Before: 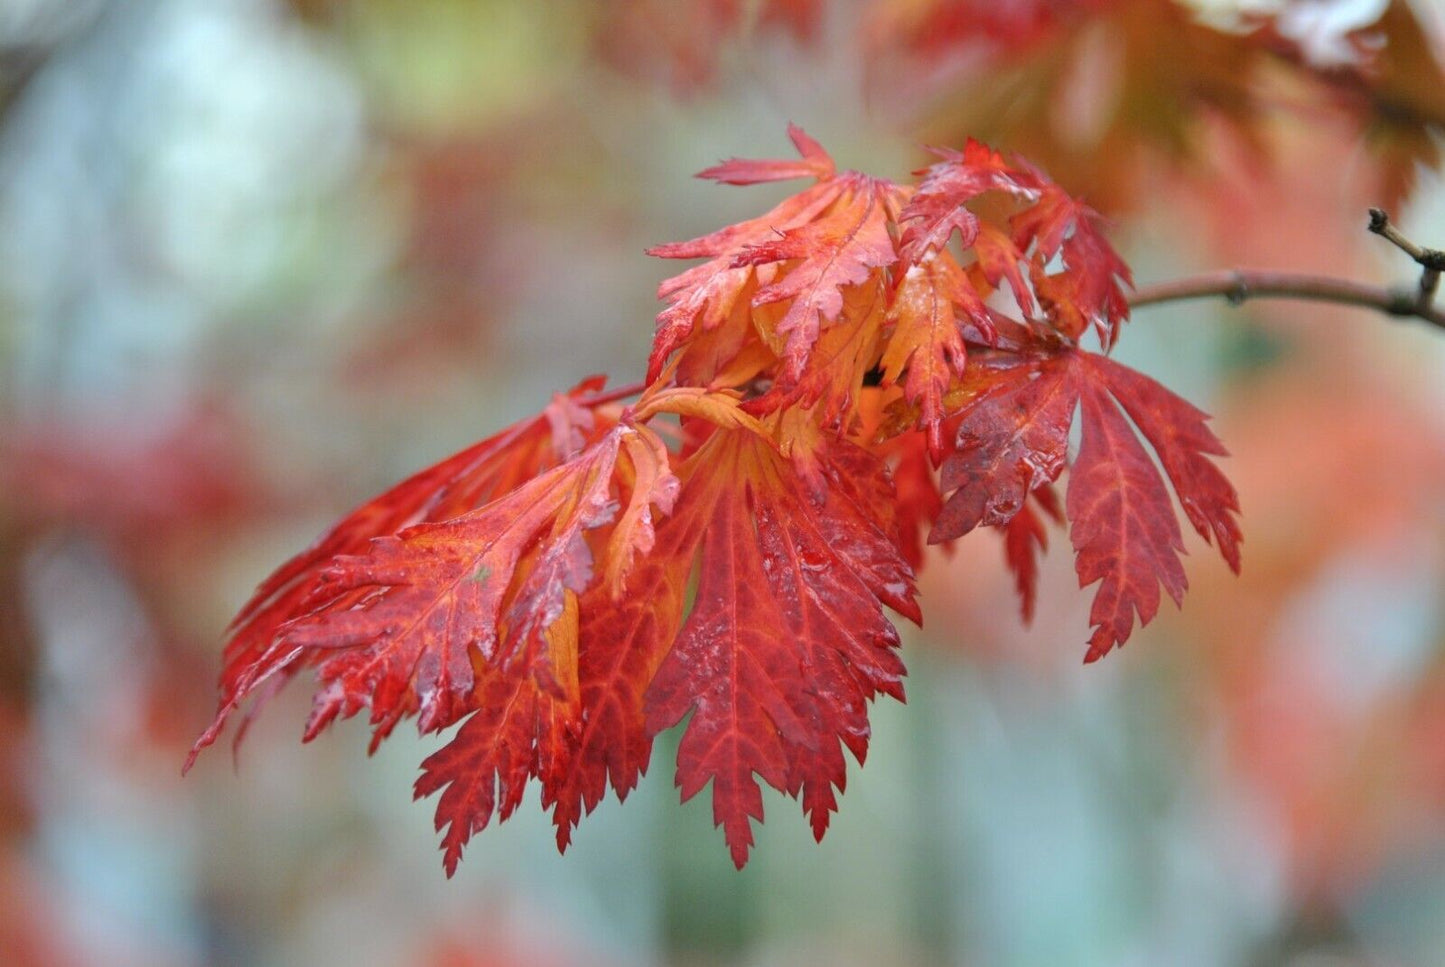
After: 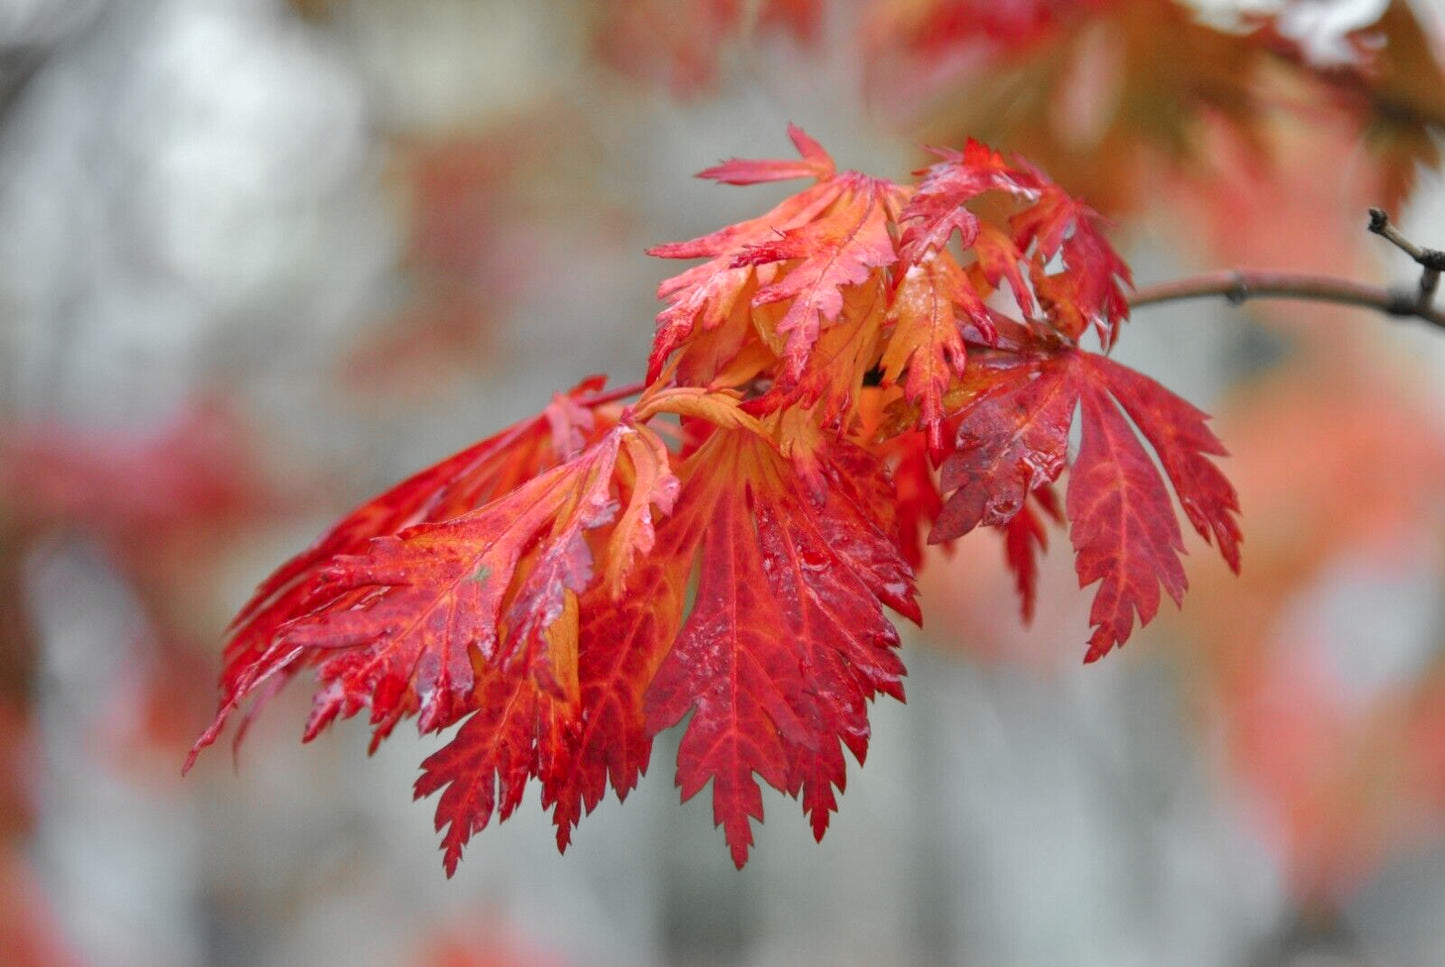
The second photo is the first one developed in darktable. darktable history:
color zones: curves: ch1 [(0, 0.638) (0.193, 0.442) (0.286, 0.15) (0.429, 0.14) (0.571, 0.142) (0.714, 0.154) (0.857, 0.175) (1, 0.638)]
